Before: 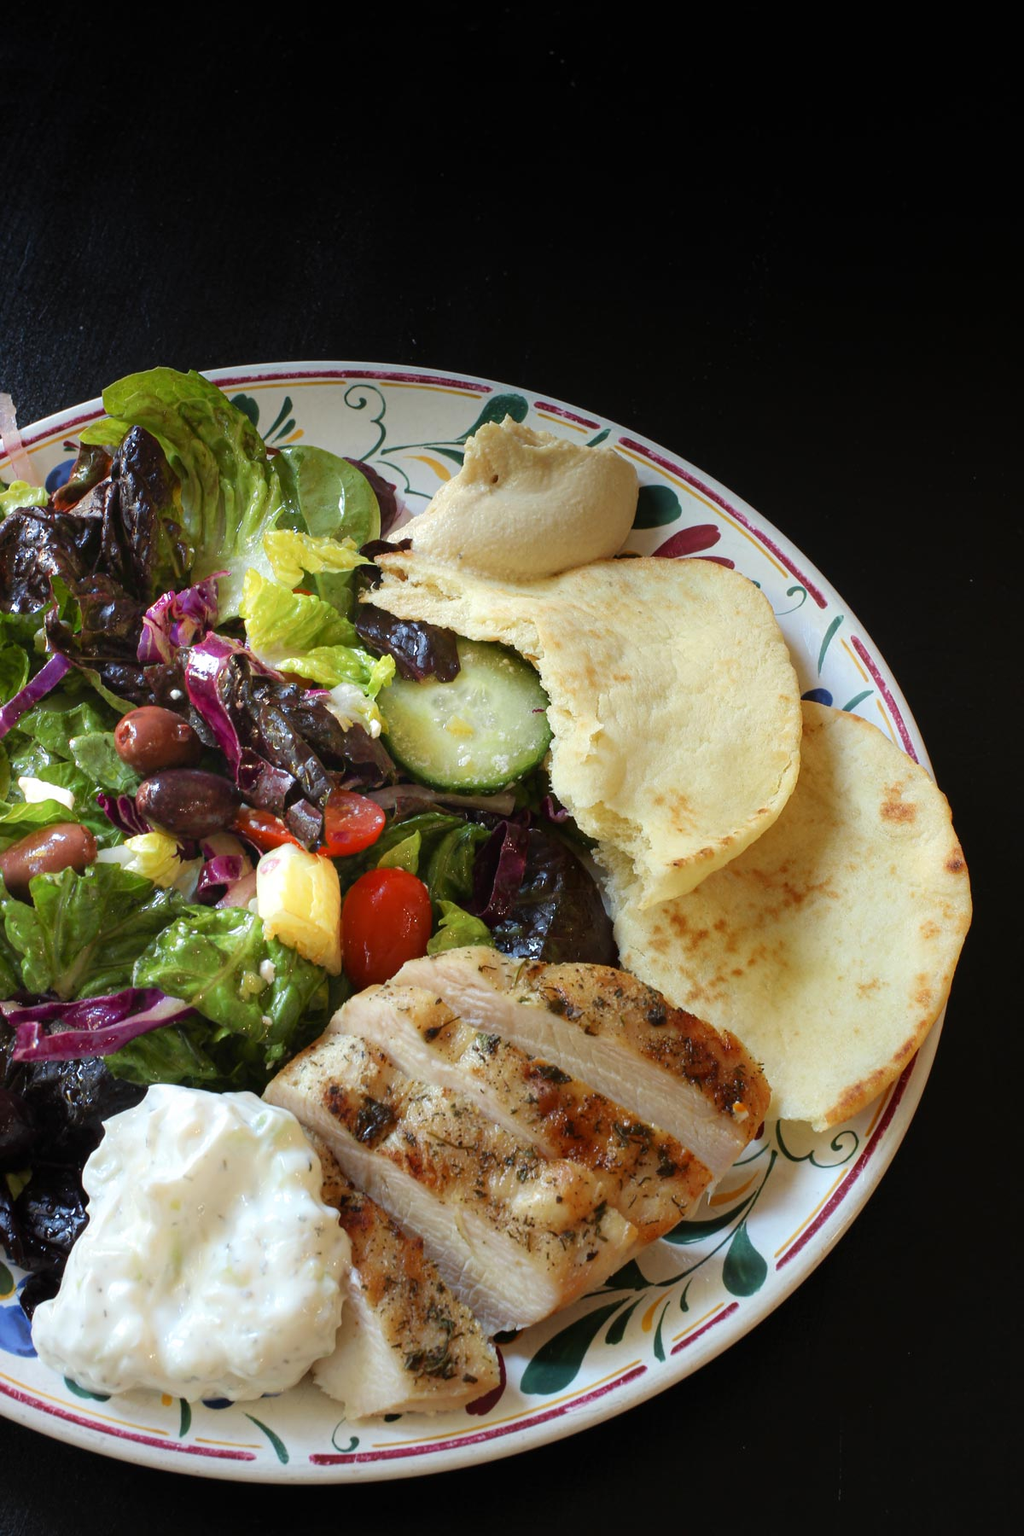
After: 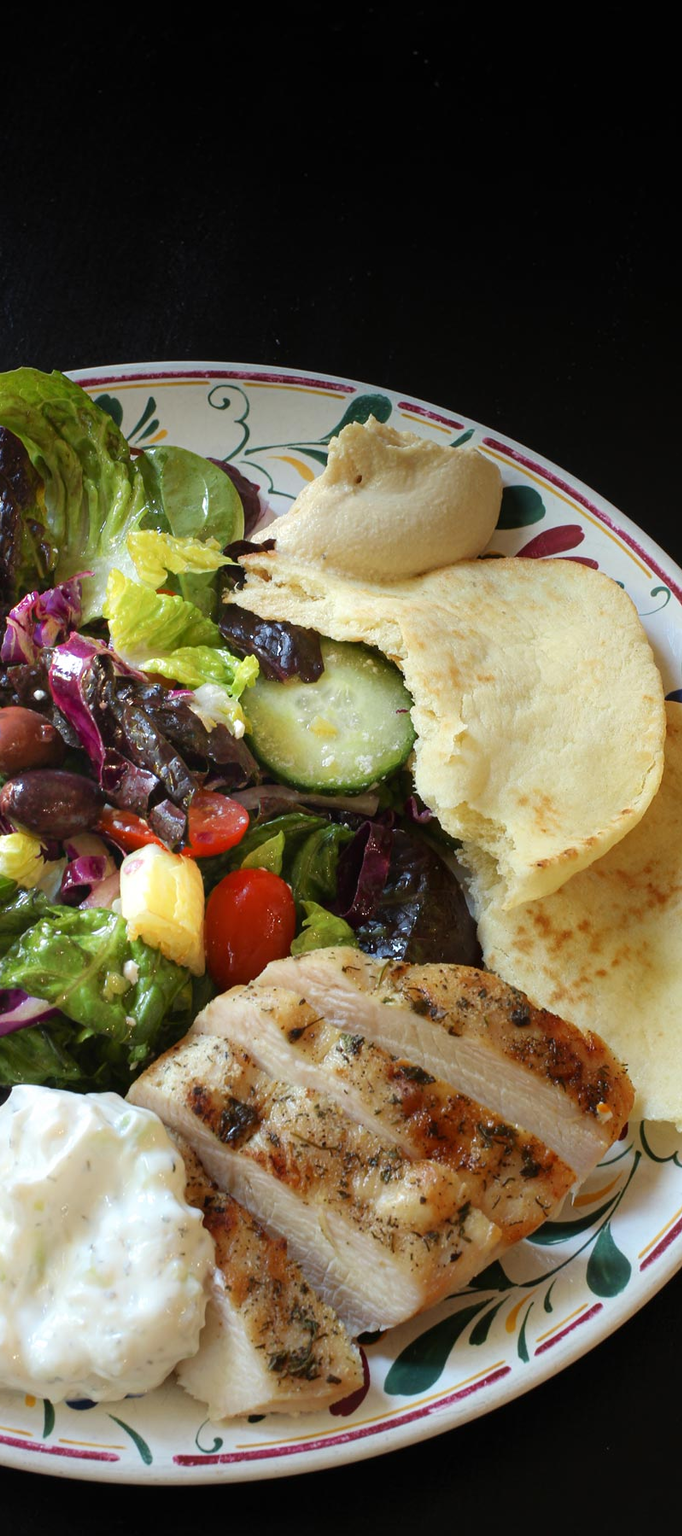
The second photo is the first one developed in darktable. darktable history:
crop and rotate: left 13.342%, right 19.991%
